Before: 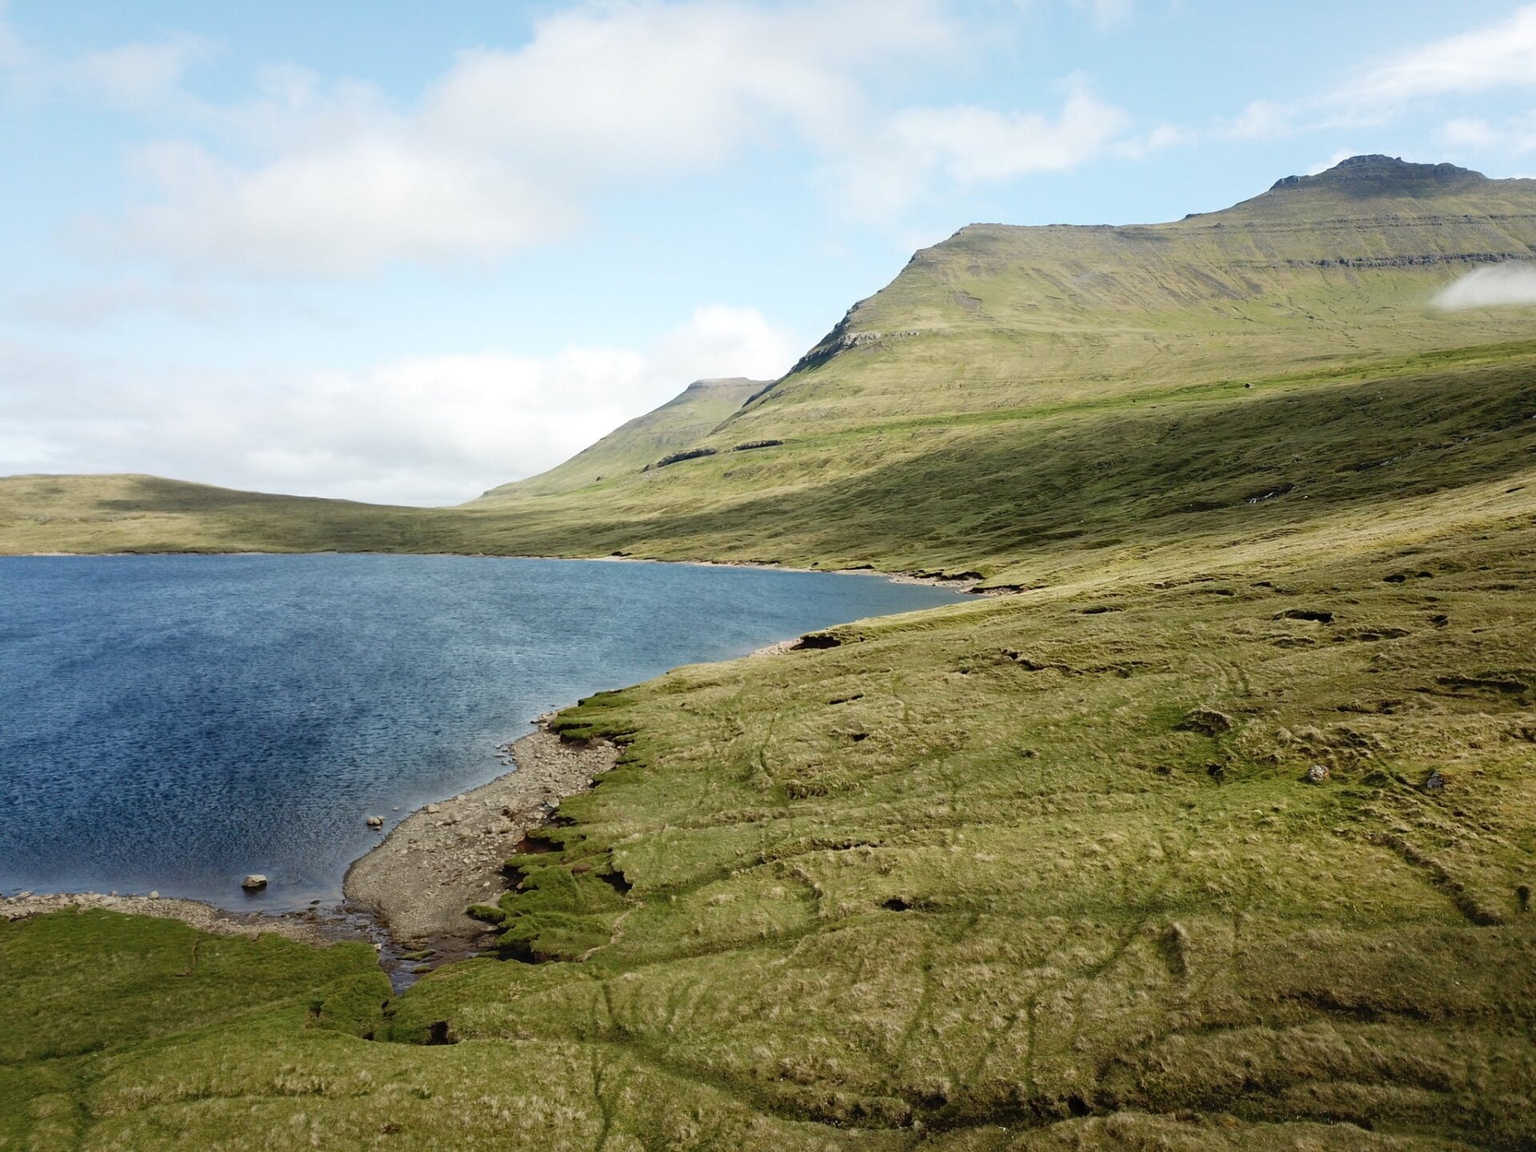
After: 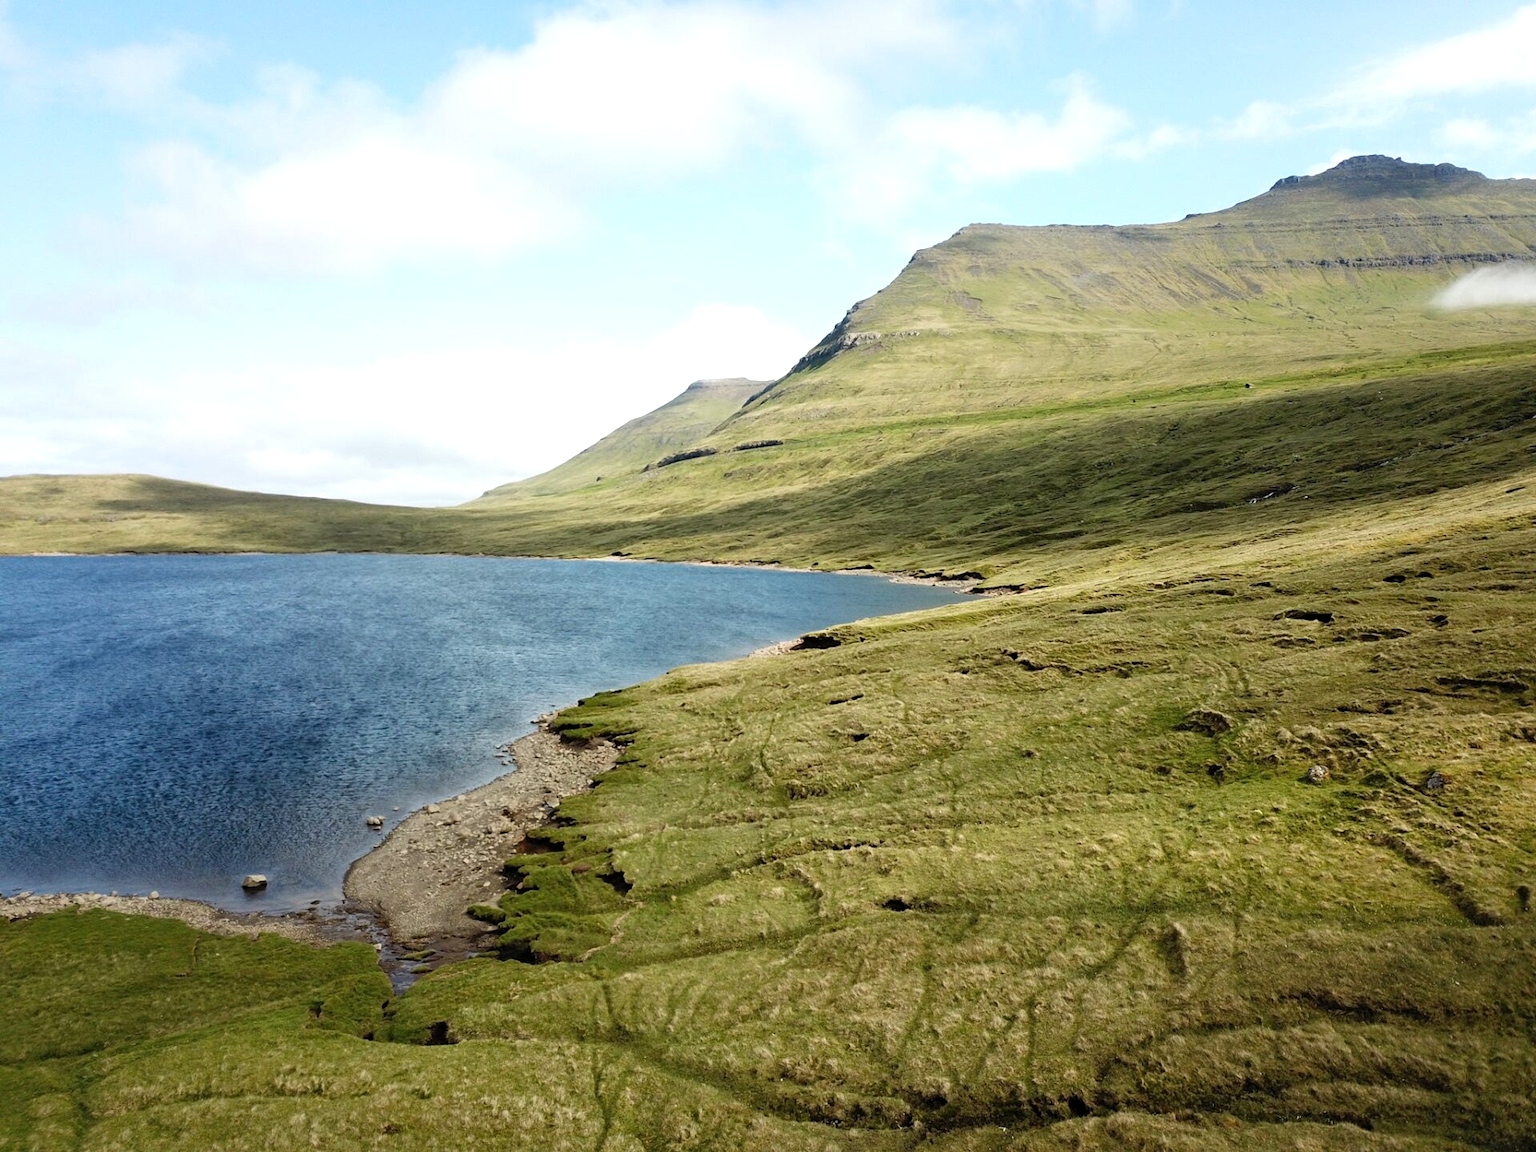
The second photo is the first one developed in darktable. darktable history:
exposure: exposure 0.247 EV, compensate highlight preservation false
contrast brightness saturation: saturation 0.1
levels: levels [0.026, 0.507, 0.987]
